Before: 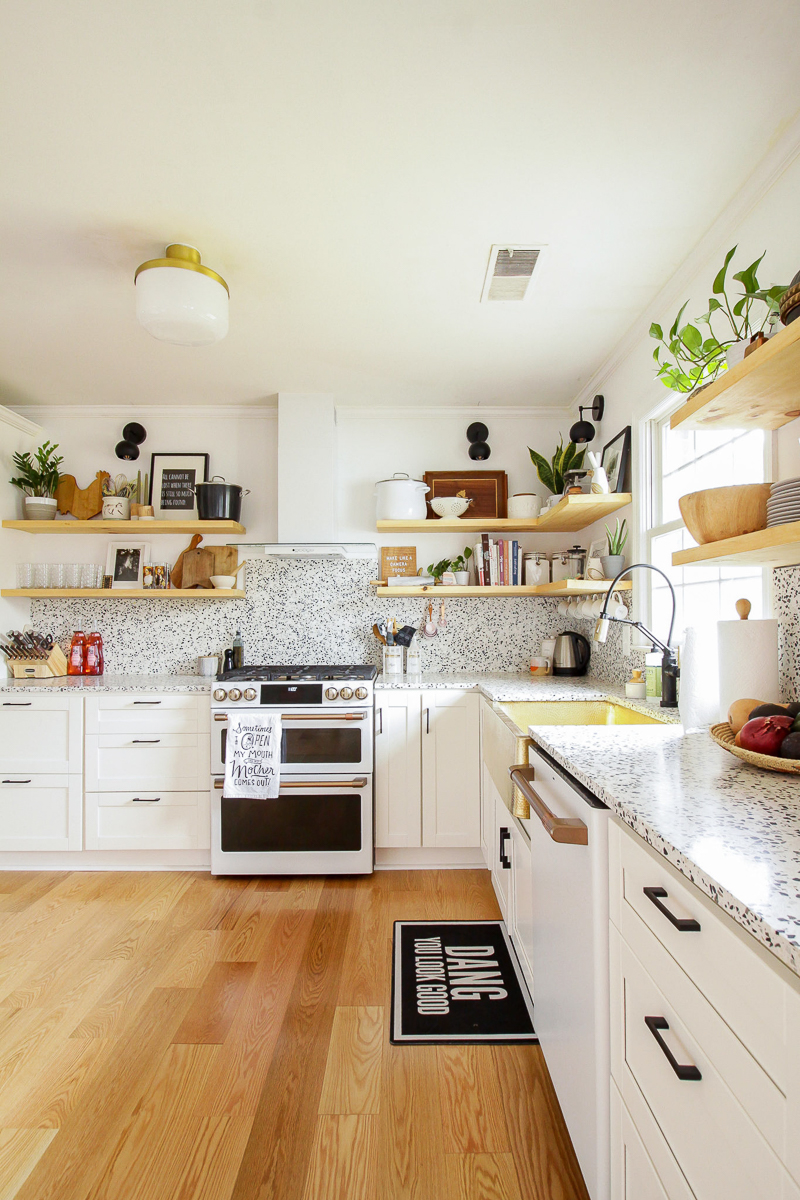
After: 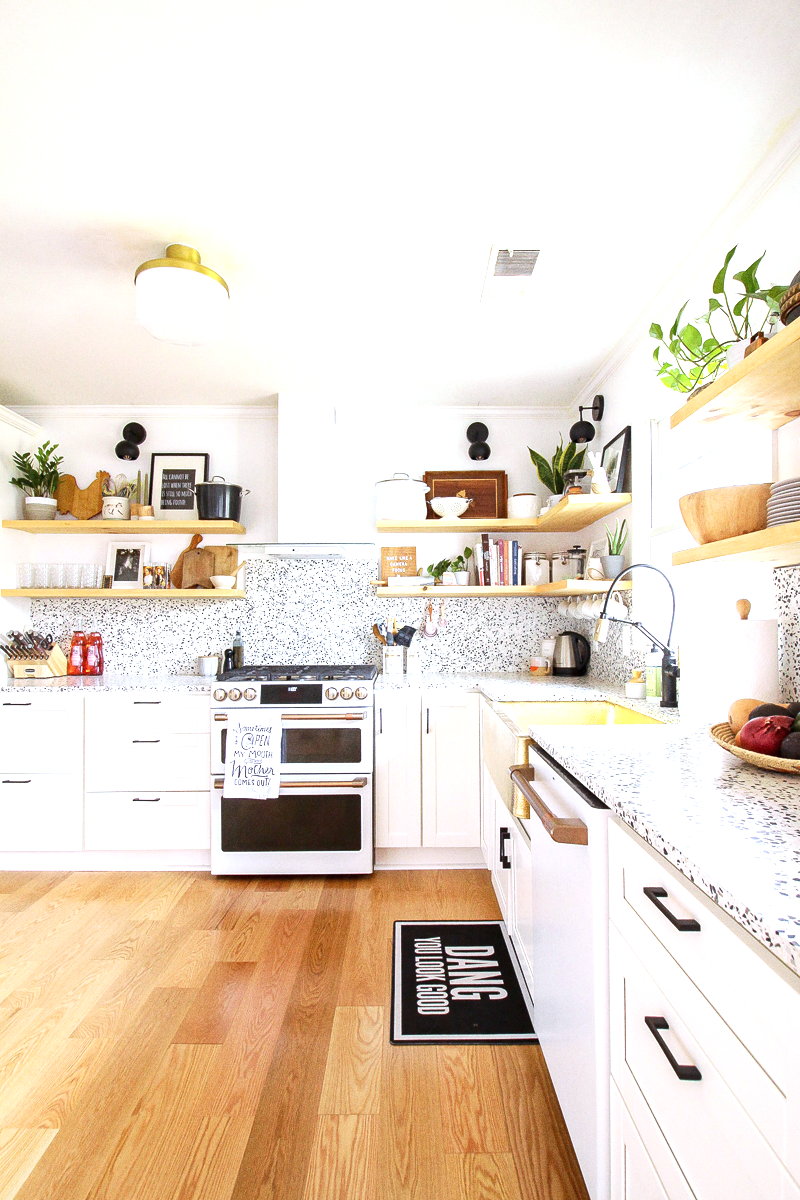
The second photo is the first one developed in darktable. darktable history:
grain: coarseness 0.09 ISO
exposure: black level correction 0, exposure 0.7 EV, compensate exposure bias true, compensate highlight preservation false
color calibration: illuminant as shot in camera, x 0.358, y 0.373, temperature 4628.91 K
